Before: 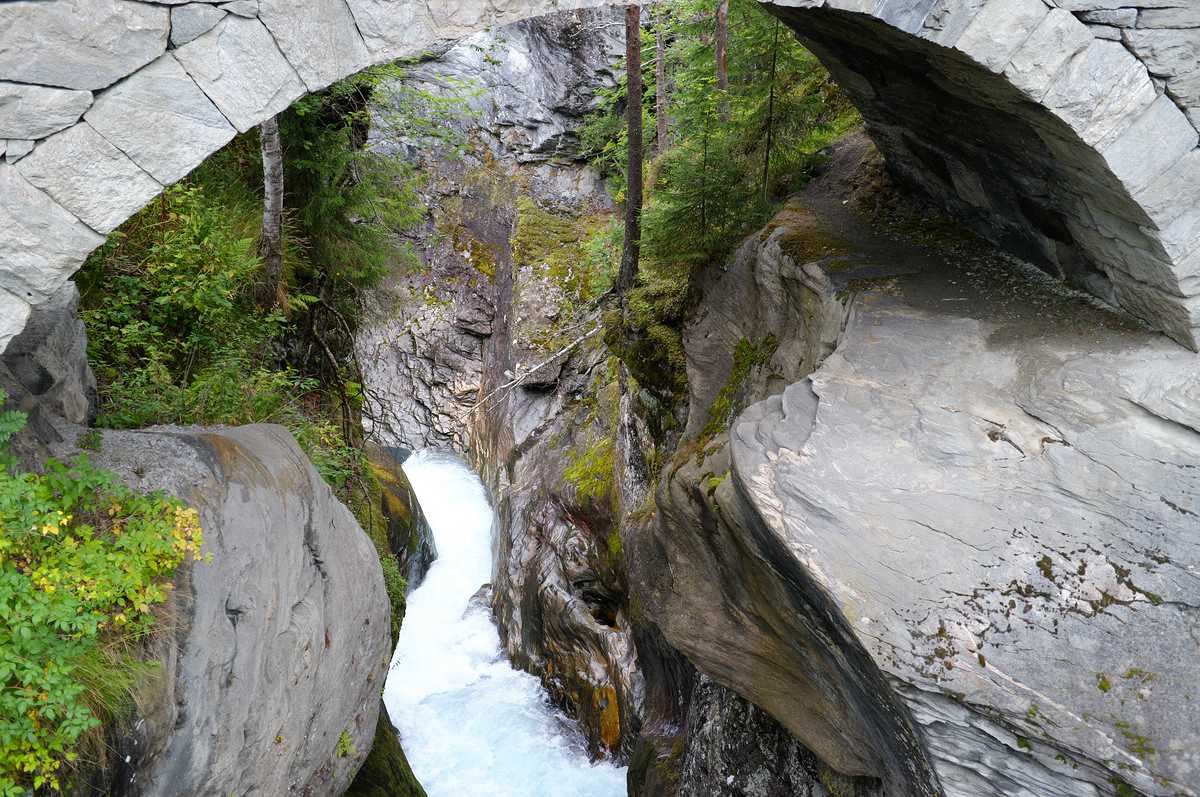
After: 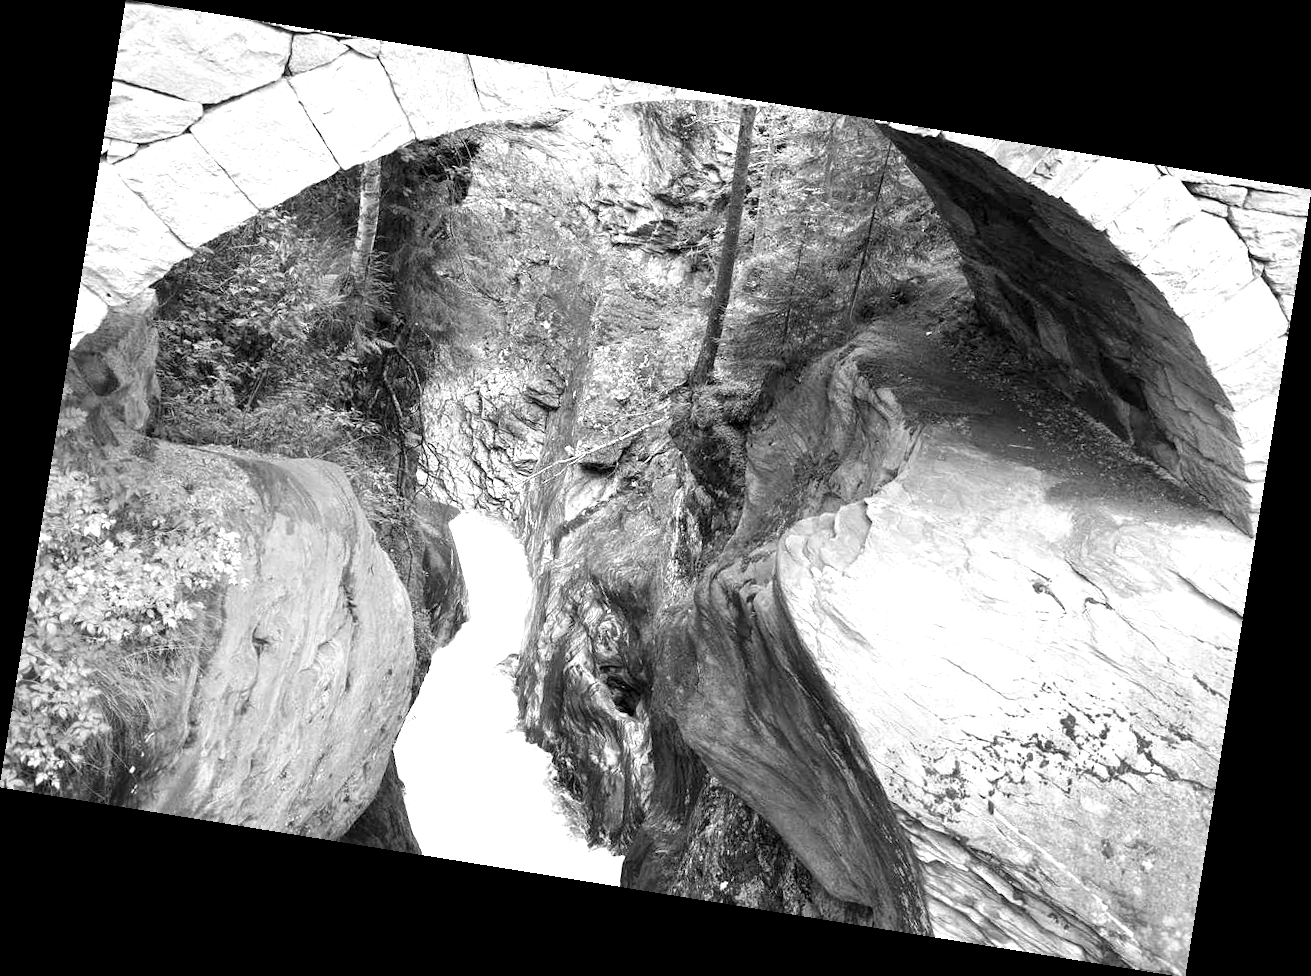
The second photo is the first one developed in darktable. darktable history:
exposure: exposure 1.25 EV, compensate exposure bias true, compensate highlight preservation false
monochrome: a -92.57, b 58.91
tone equalizer: on, module defaults
local contrast: highlights 100%, shadows 100%, detail 120%, midtone range 0.2
color zones: curves: ch2 [(0, 0.5) (0.143, 0.517) (0.286, 0.571) (0.429, 0.522) (0.571, 0.5) (0.714, 0.5) (0.857, 0.5) (1, 0.5)]
color correction: highlights a* 21.16, highlights b* 19.61
color balance rgb: perceptual saturation grading › global saturation 30%, global vibrance 20%
rotate and perspective: rotation 9.12°, automatic cropping off
